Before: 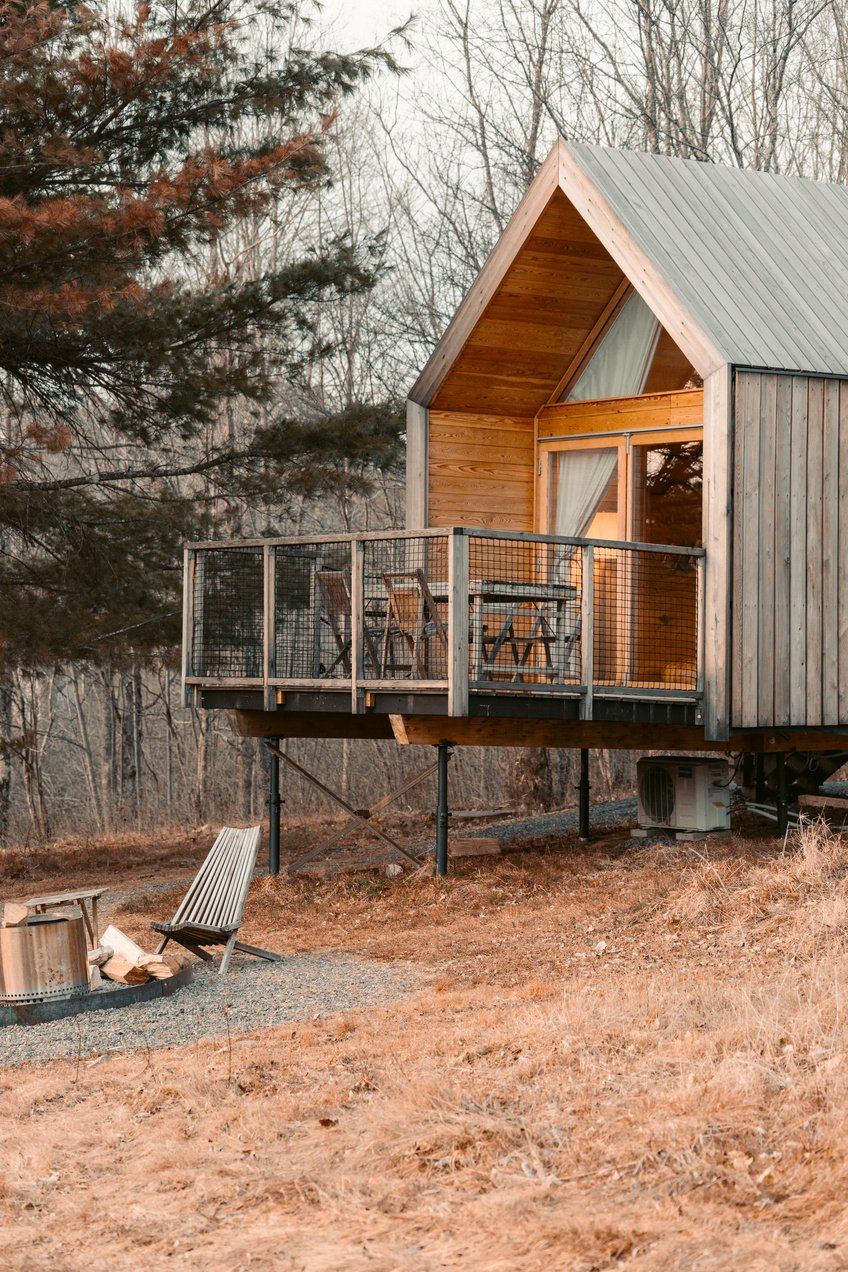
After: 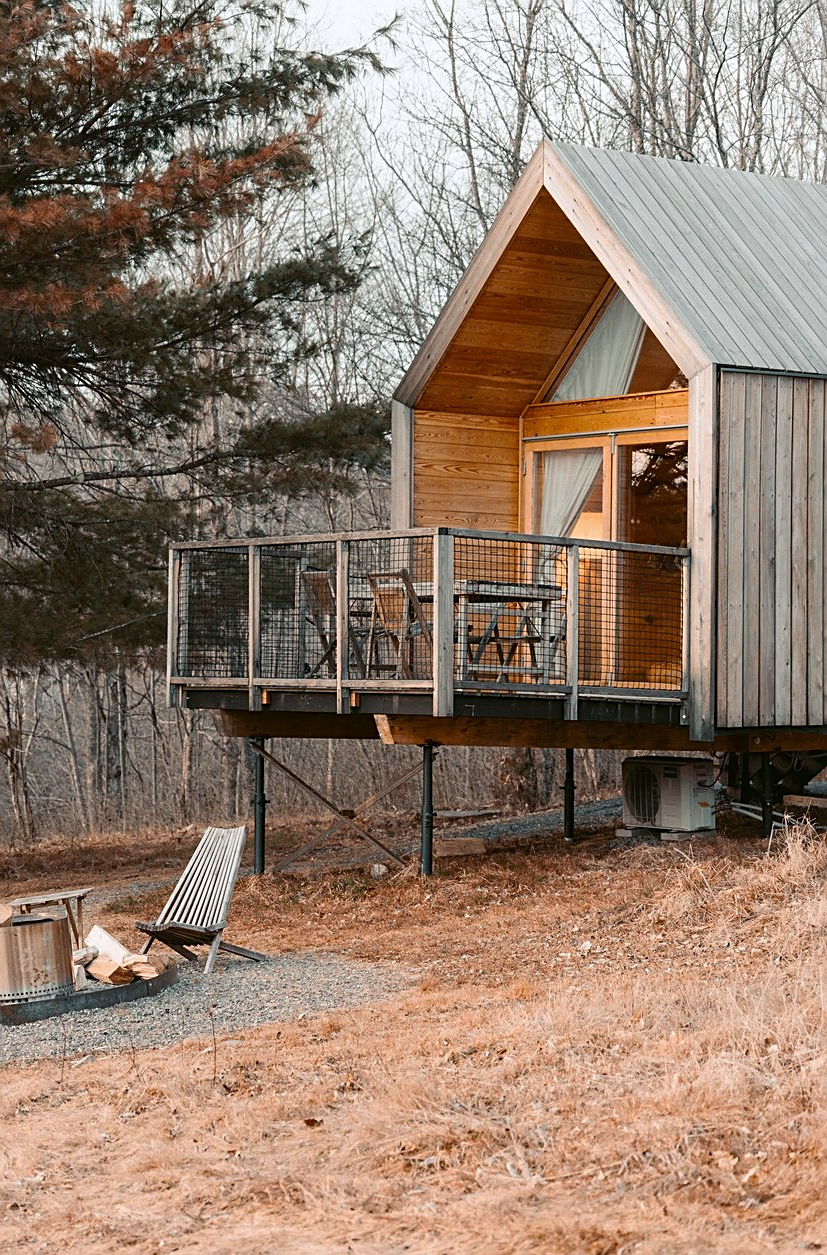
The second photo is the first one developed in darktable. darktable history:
white balance: red 0.98, blue 1.034
sharpen: on, module defaults
crop and rotate: left 1.774%, right 0.633%, bottom 1.28%
